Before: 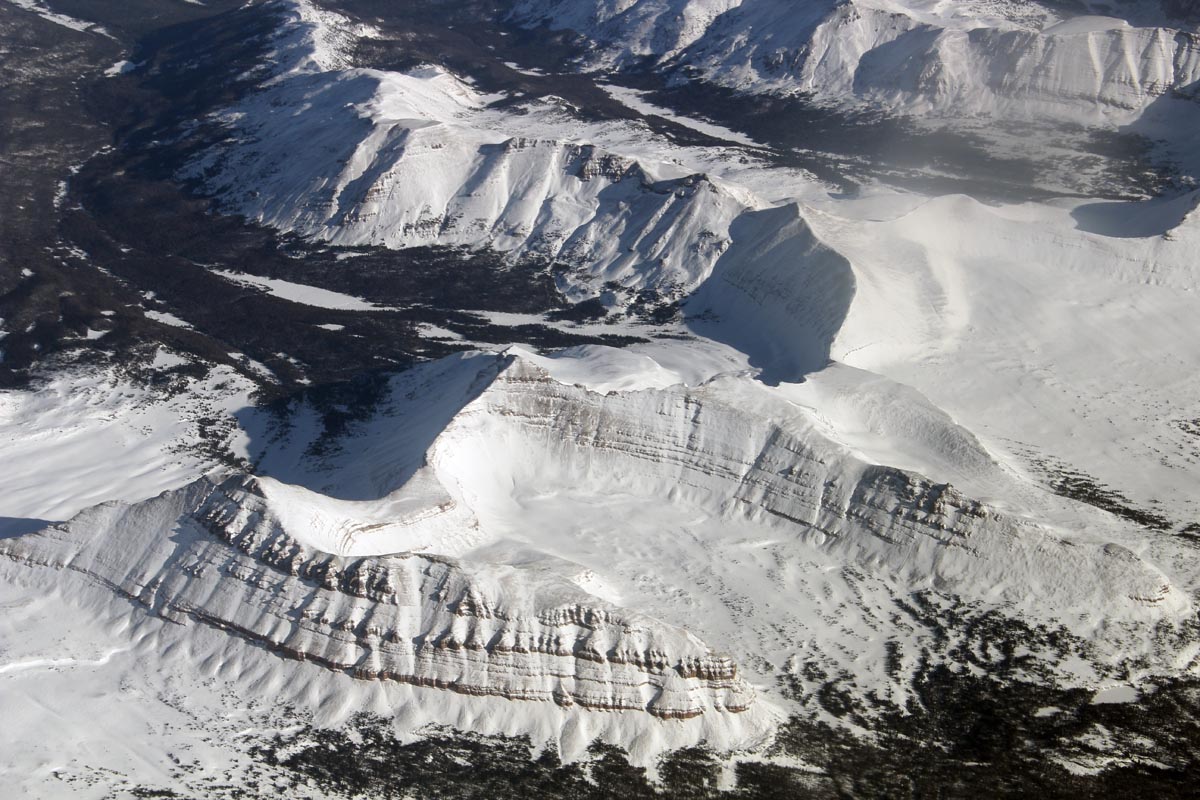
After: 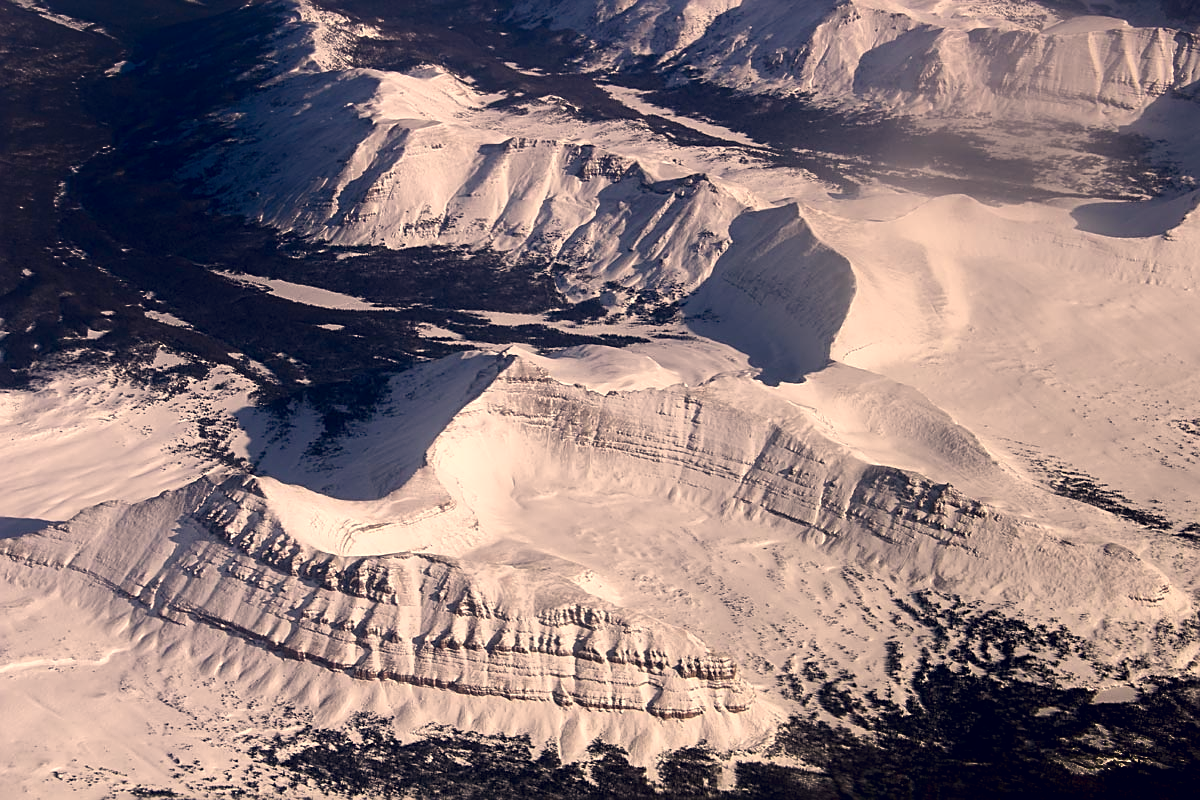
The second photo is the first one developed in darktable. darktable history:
color correction: highlights a* 19.59, highlights b* 27.49, shadows a* 3.46, shadows b* -17.28, saturation 0.73
shadows and highlights: shadows -88.03, highlights -35.45, shadows color adjustment 99.15%, highlights color adjustment 0%, soften with gaussian
sharpen: on, module defaults
